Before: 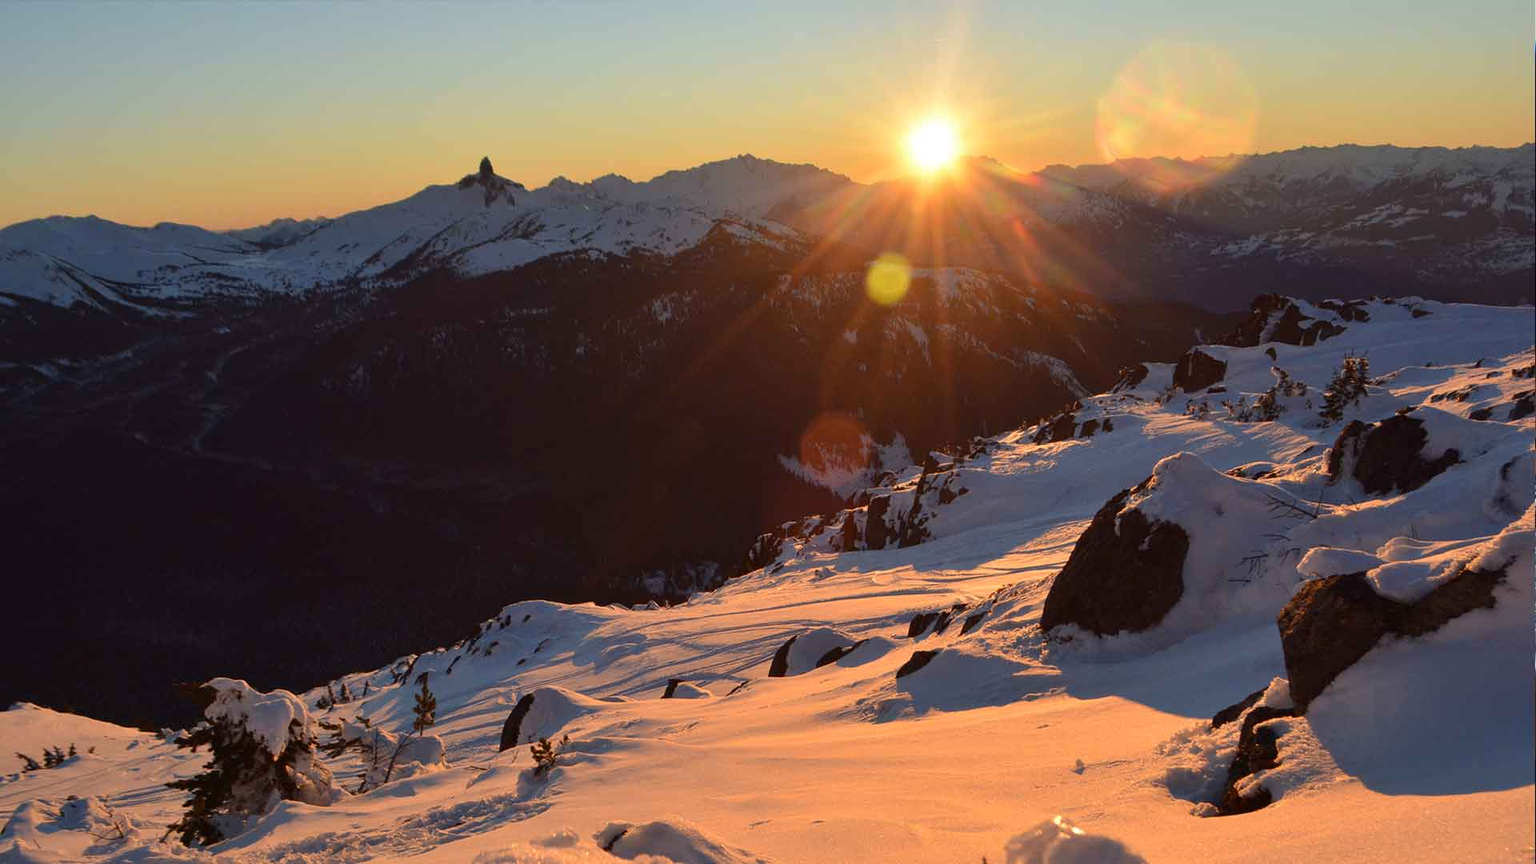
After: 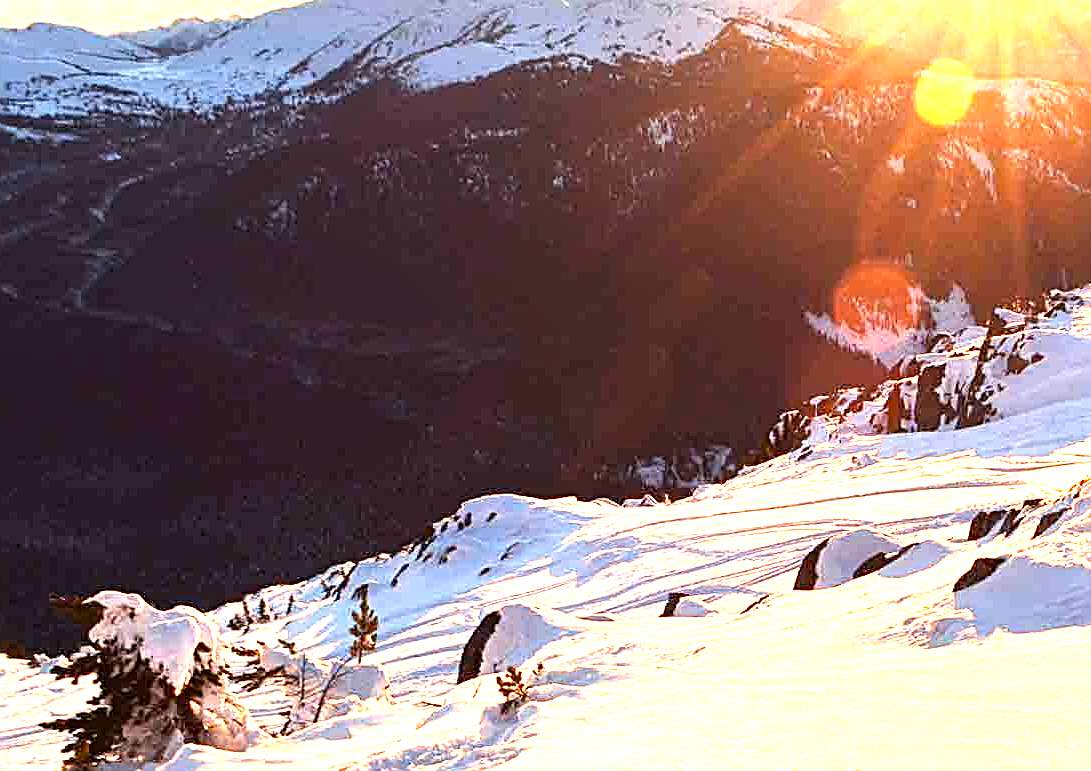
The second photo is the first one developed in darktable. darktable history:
exposure: black level correction 0.001, exposure 1.996 EV, compensate highlight preservation false
crop: left 8.743%, top 23.775%, right 34.426%, bottom 4.745%
tone equalizer: -8 EV -0.778 EV, -7 EV -0.724 EV, -6 EV -0.602 EV, -5 EV -0.403 EV, -3 EV 0.38 EV, -2 EV 0.6 EV, -1 EV 0.693 EV, +0 EV 0.723 EV, mask exposure compensation -0.488 EV
sharpen: radius 2.686, amount 0.672
